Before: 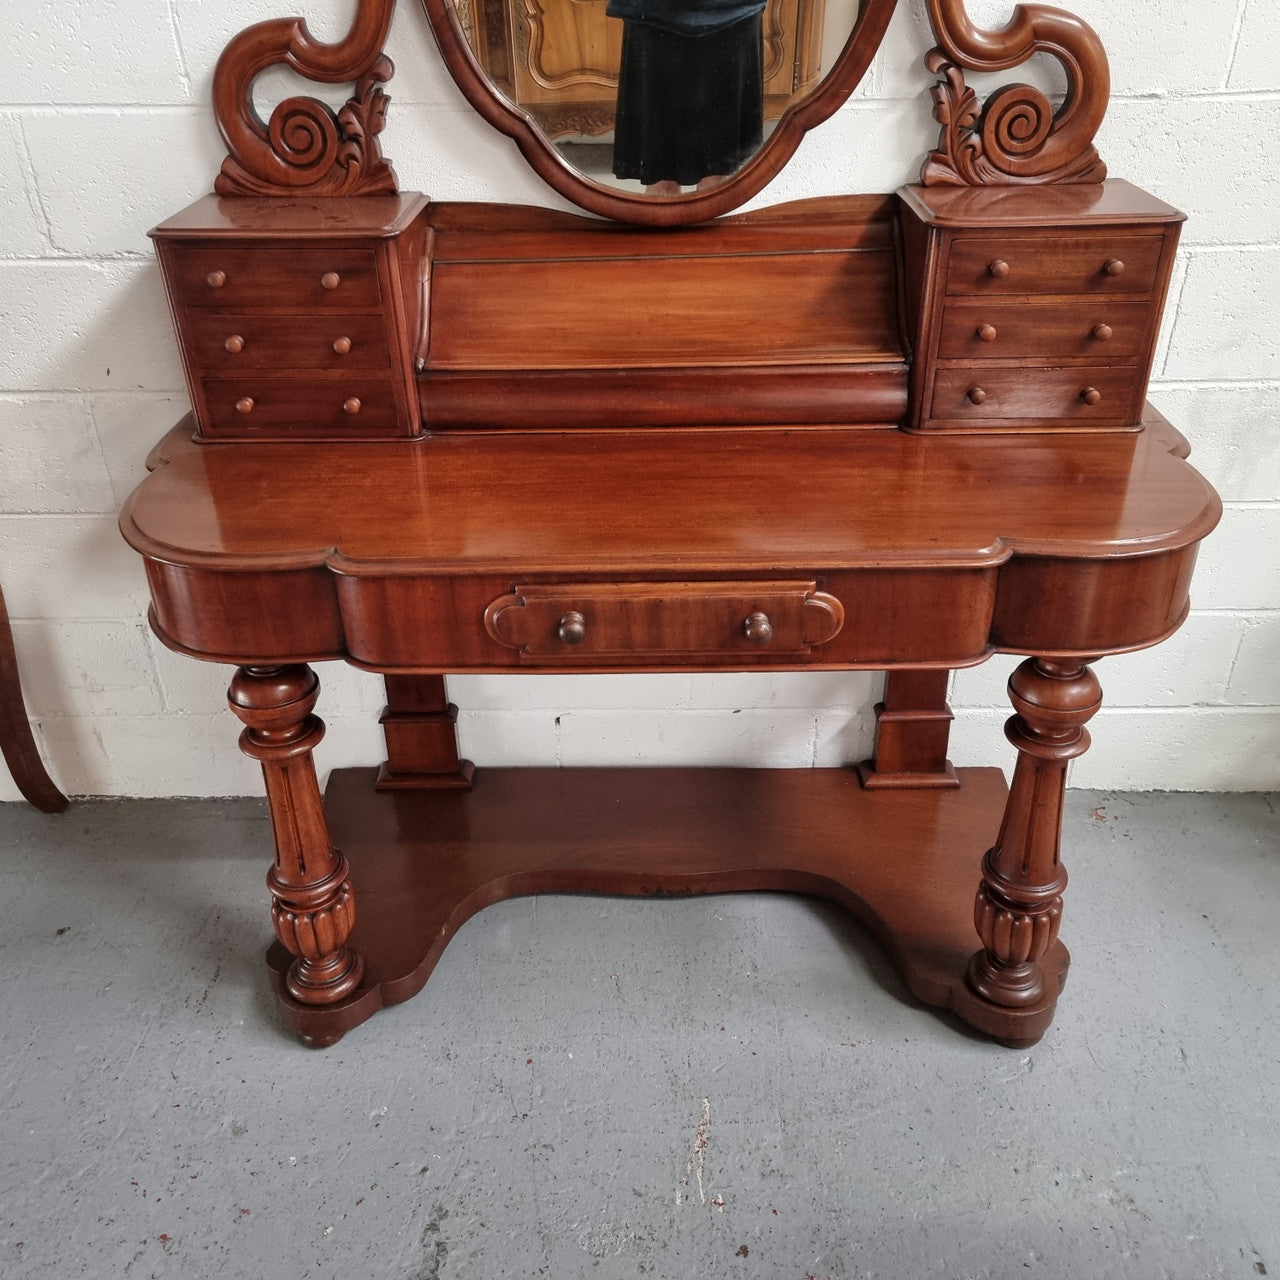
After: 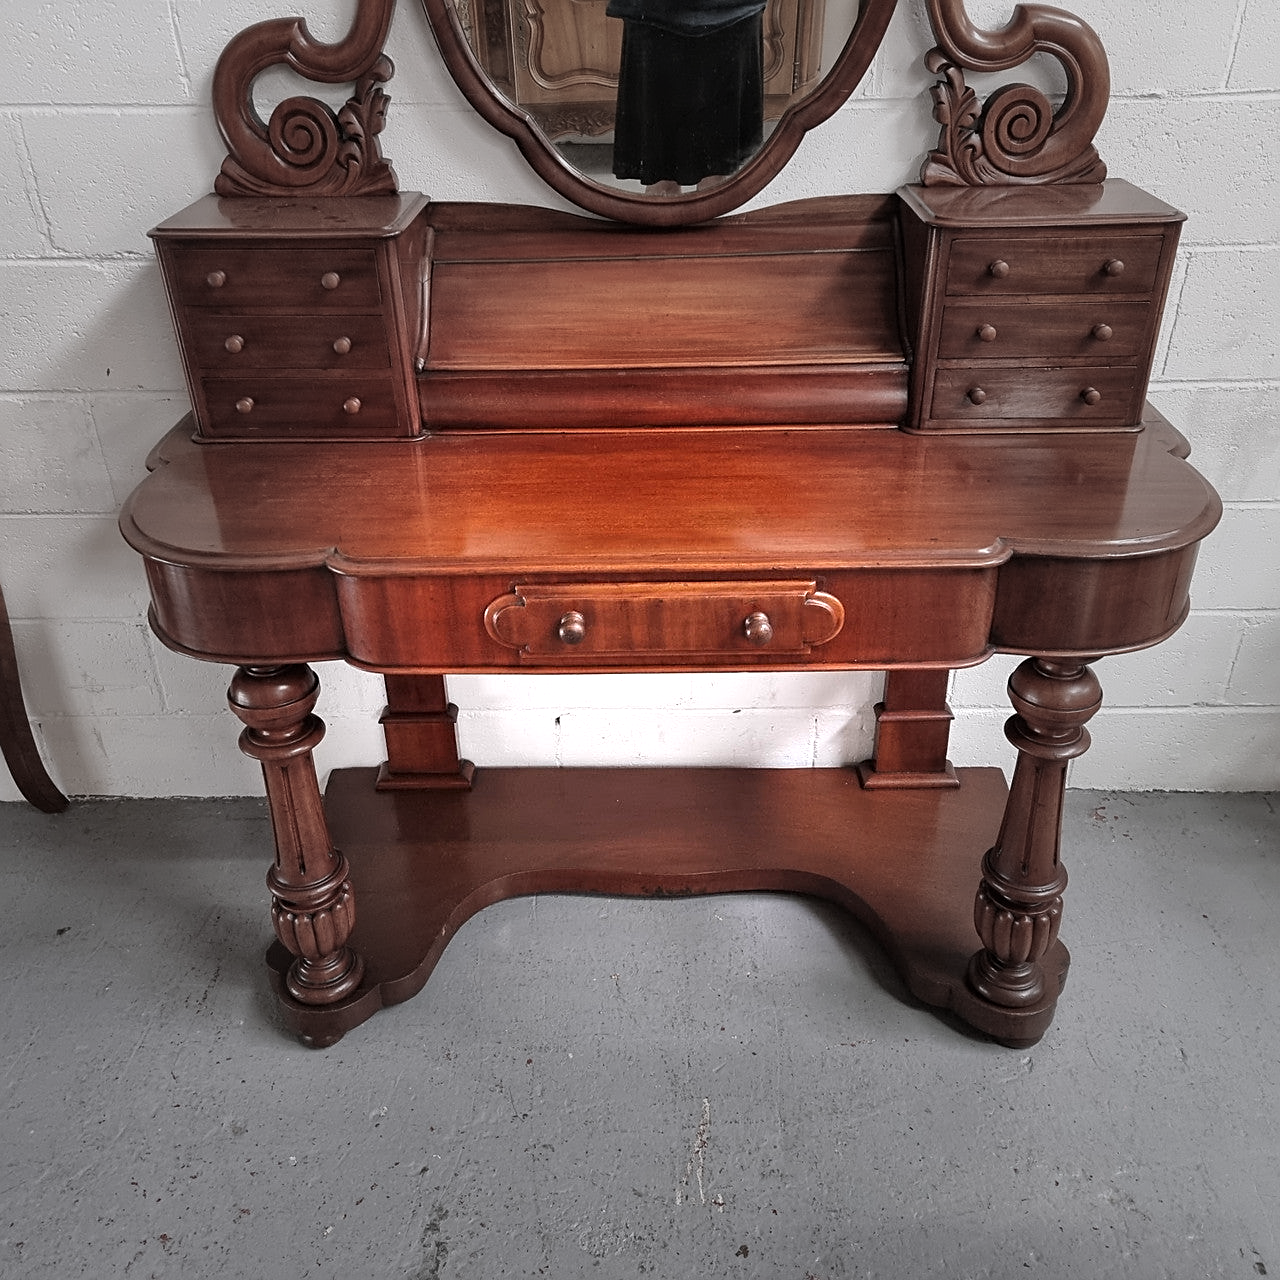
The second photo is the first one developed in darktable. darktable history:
exposure: black level correction 0, exposure 0.7 EV, compensate exposure bias true, compensate highlight preservation false
white balance: red 1.009, blue 1.027
vignetting: fall-off start 31.28%, fall-off radius 34.64%, brightness -0.575
sharpen: on, module defaults
